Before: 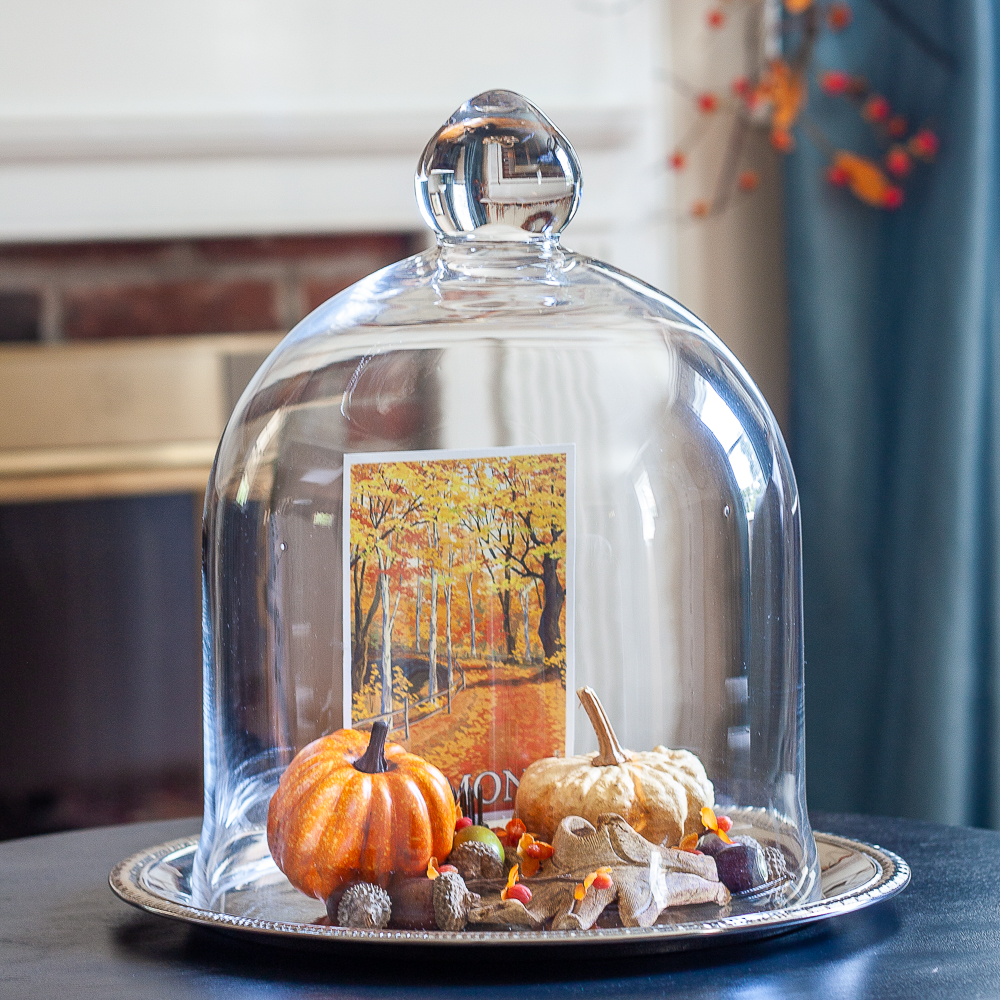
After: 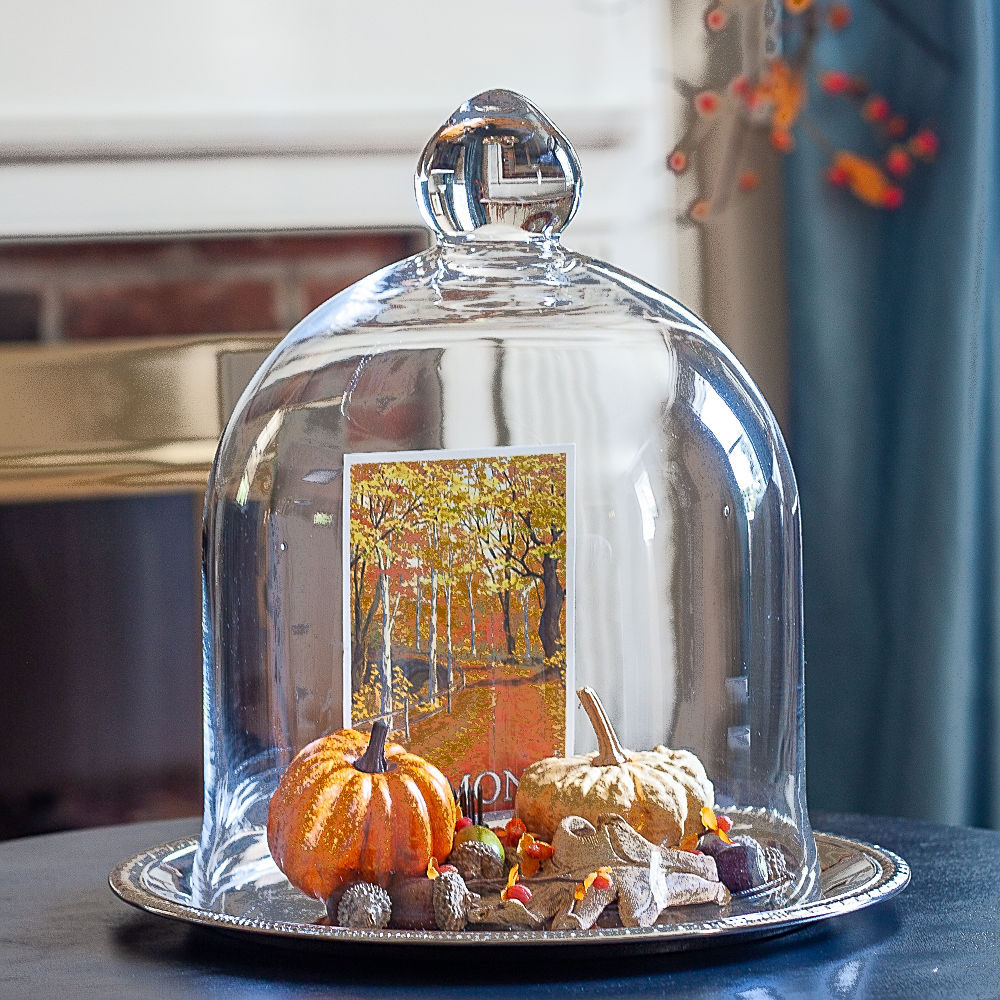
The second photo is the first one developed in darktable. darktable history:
fill light: exposure -0.73 EV, center 0.69, width 2.2
sharpen: on, module defaults
